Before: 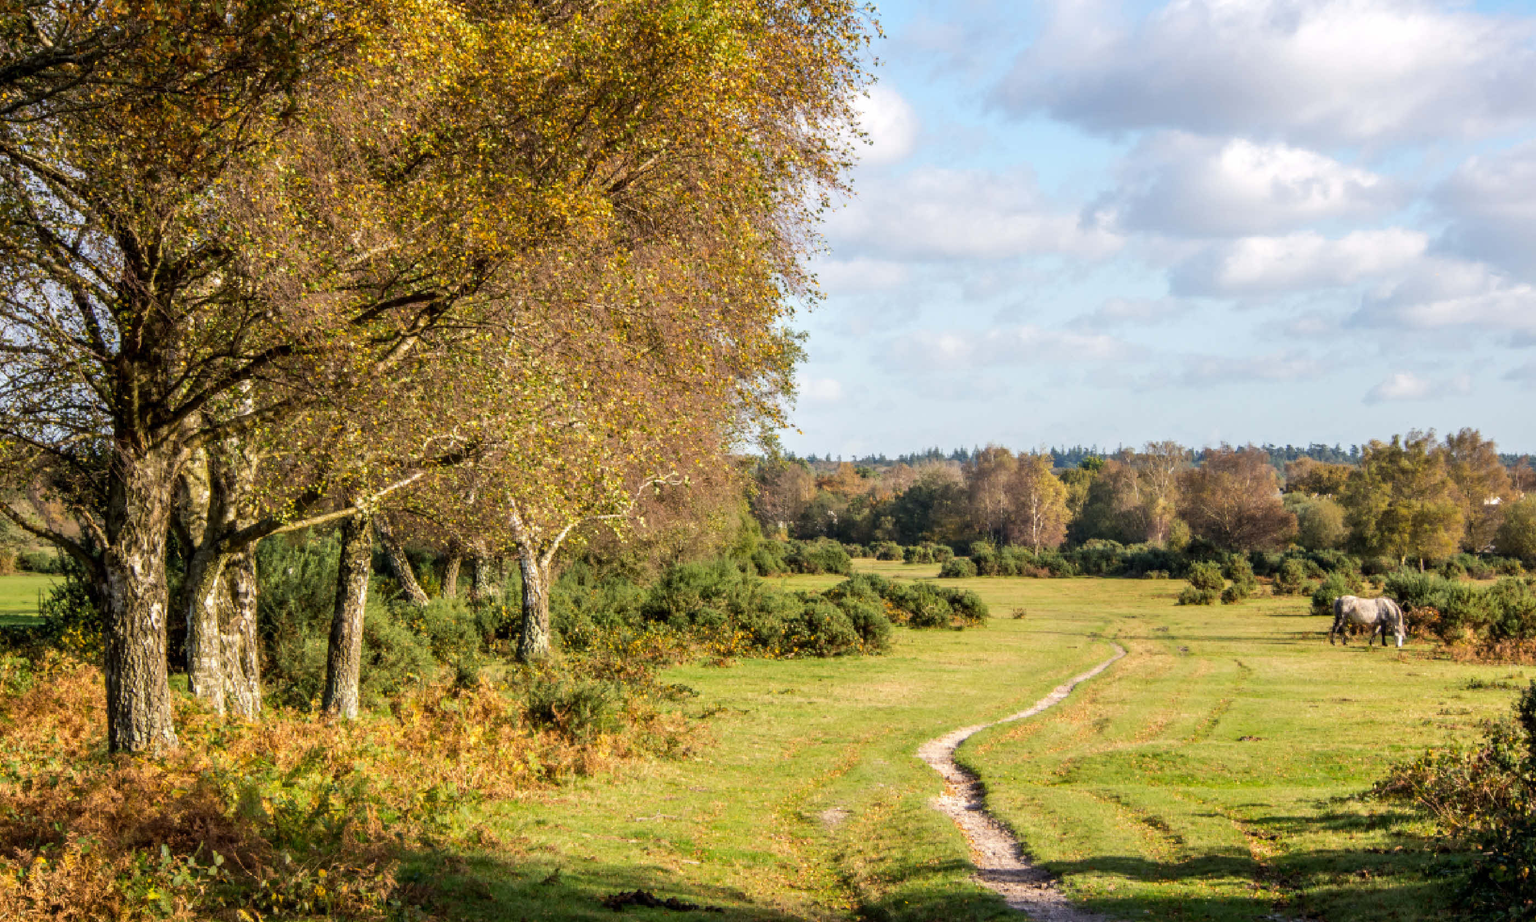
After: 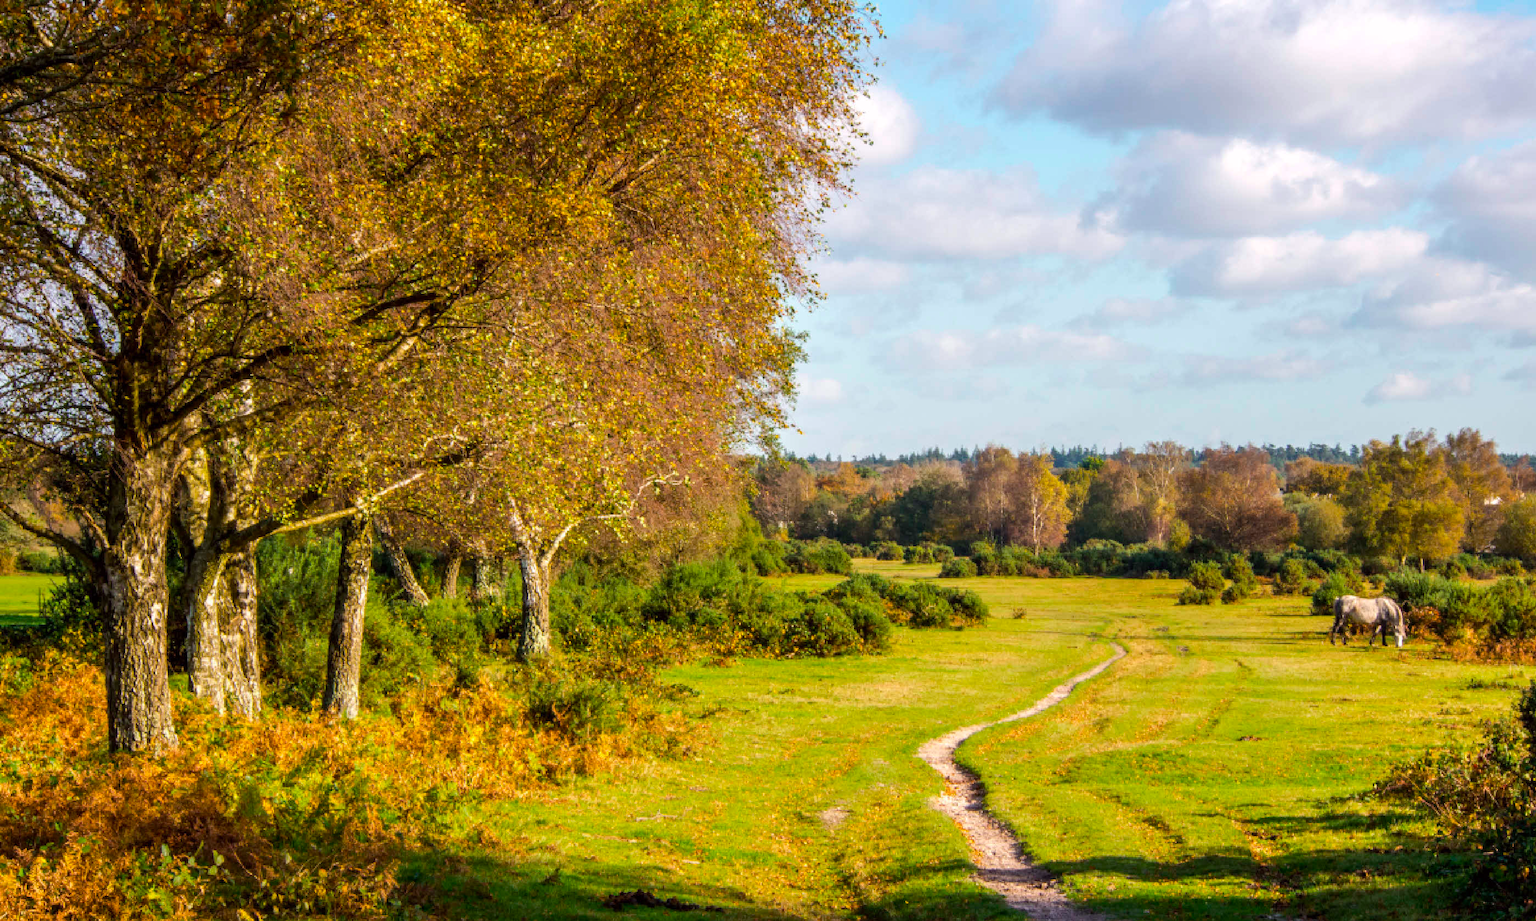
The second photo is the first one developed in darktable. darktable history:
tone curve: curves: ch0 [(0, 0) (0.253, 0.237) (1, 1)]; ch1 [(0, 0) (0.411, 0.385) (0.502, 0.506) (0.557, 0.565) (0.66, 0.683) (1, 1)]; ch2 [(0, 0) (0.394, 0.413) (0.5, 0.5) (1, 1)], color space Lab, independent channels, preserve colors none
color balance rgb: perceptual saturation grading › global saturation 25%, global vibrance 20%
